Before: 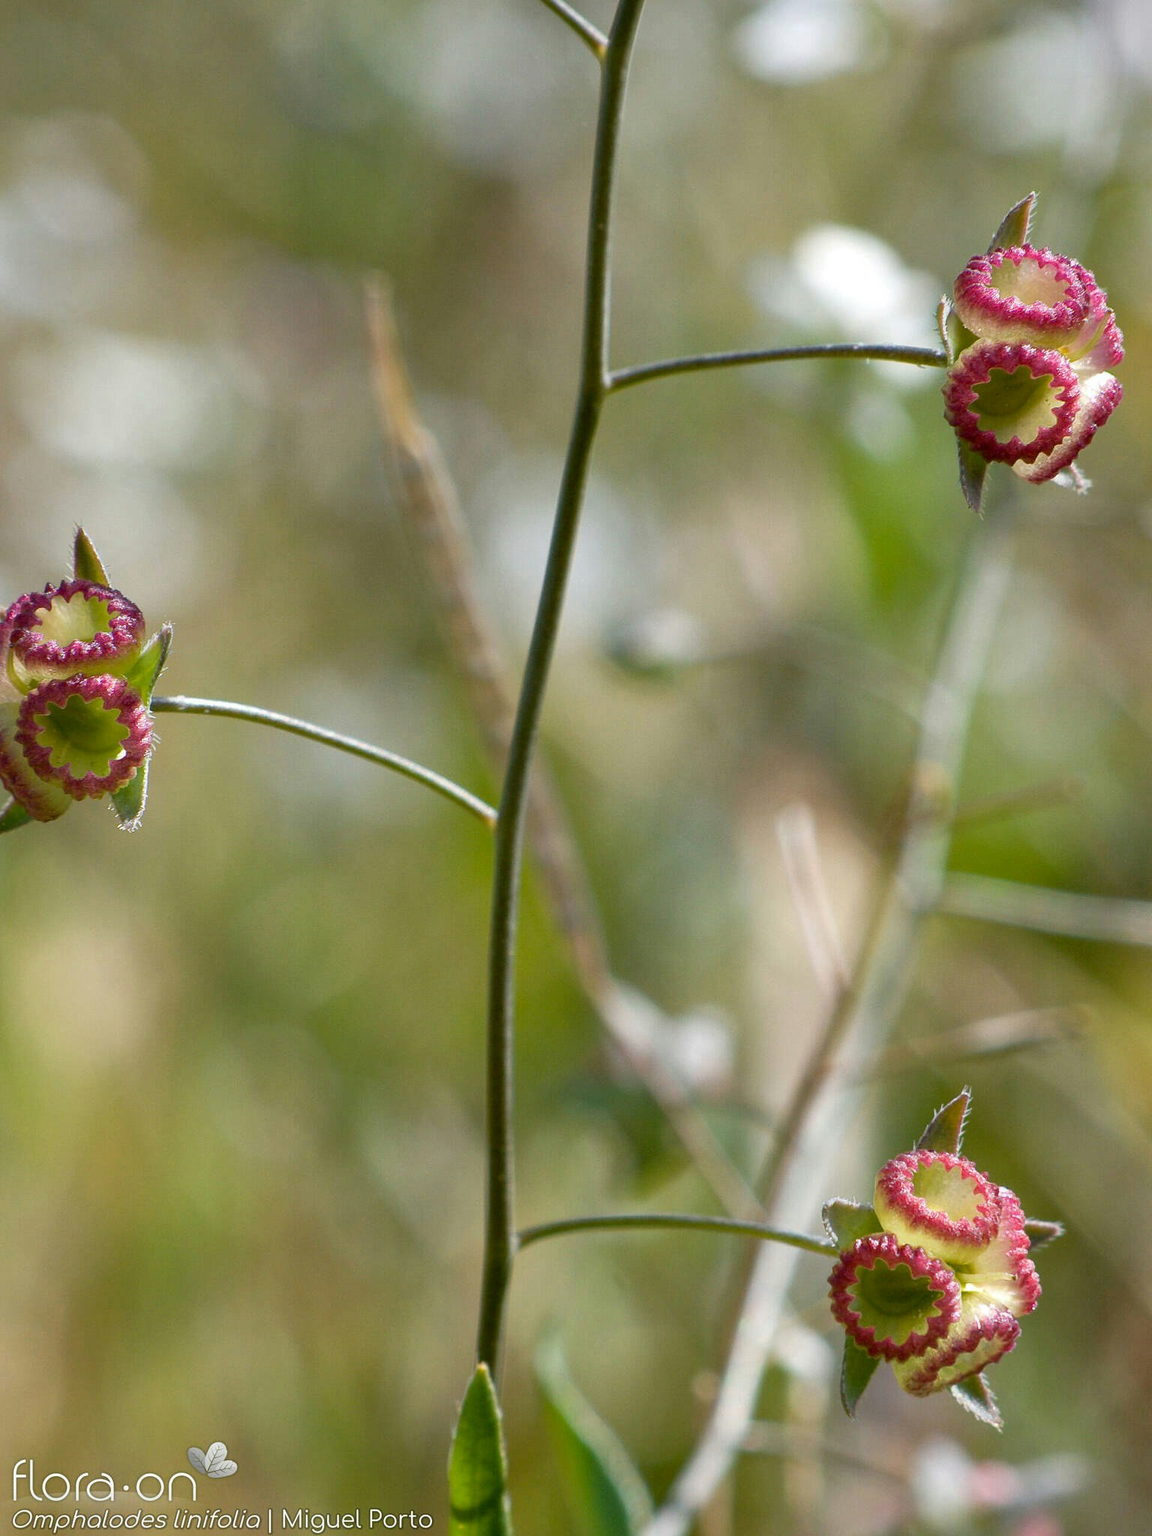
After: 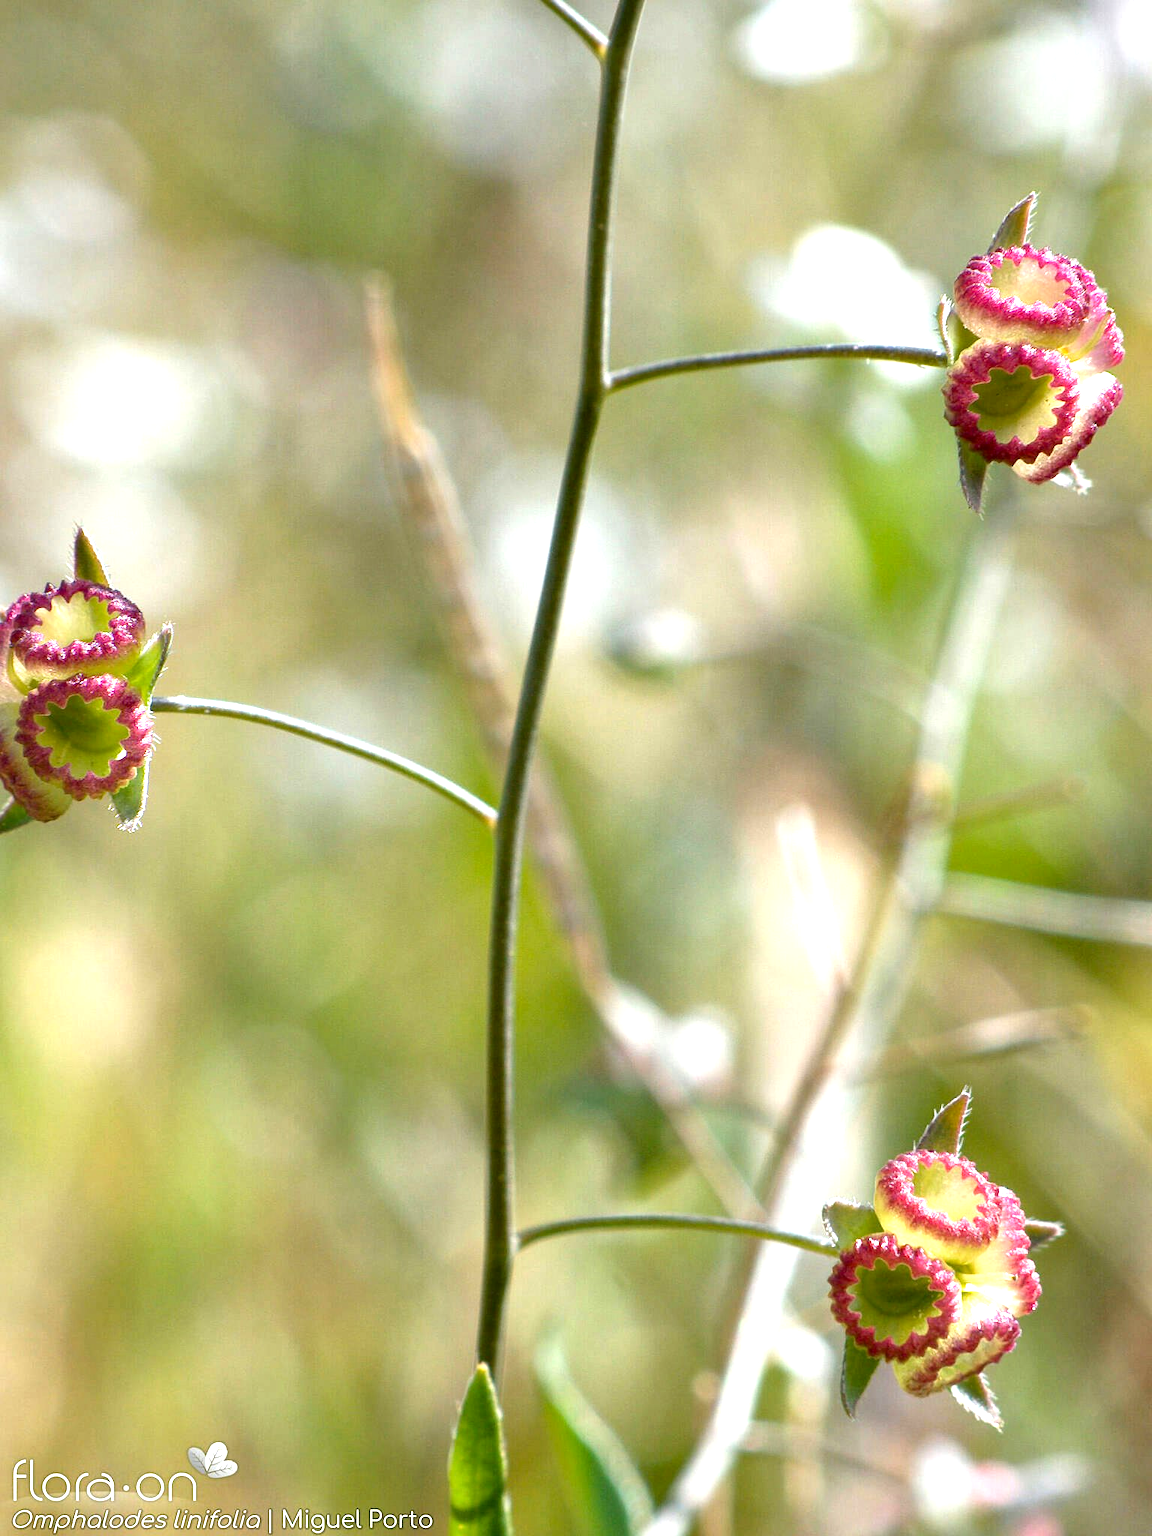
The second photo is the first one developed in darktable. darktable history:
exposure: black level correction 0, exposure 1 EV, compensate highlight preservation false
contrast equalizer: octaves 7, y [[0.6 ×6], [0.55 ×6], [0 ×6], [0 ×6], [0 ×6]], mix 0.15
